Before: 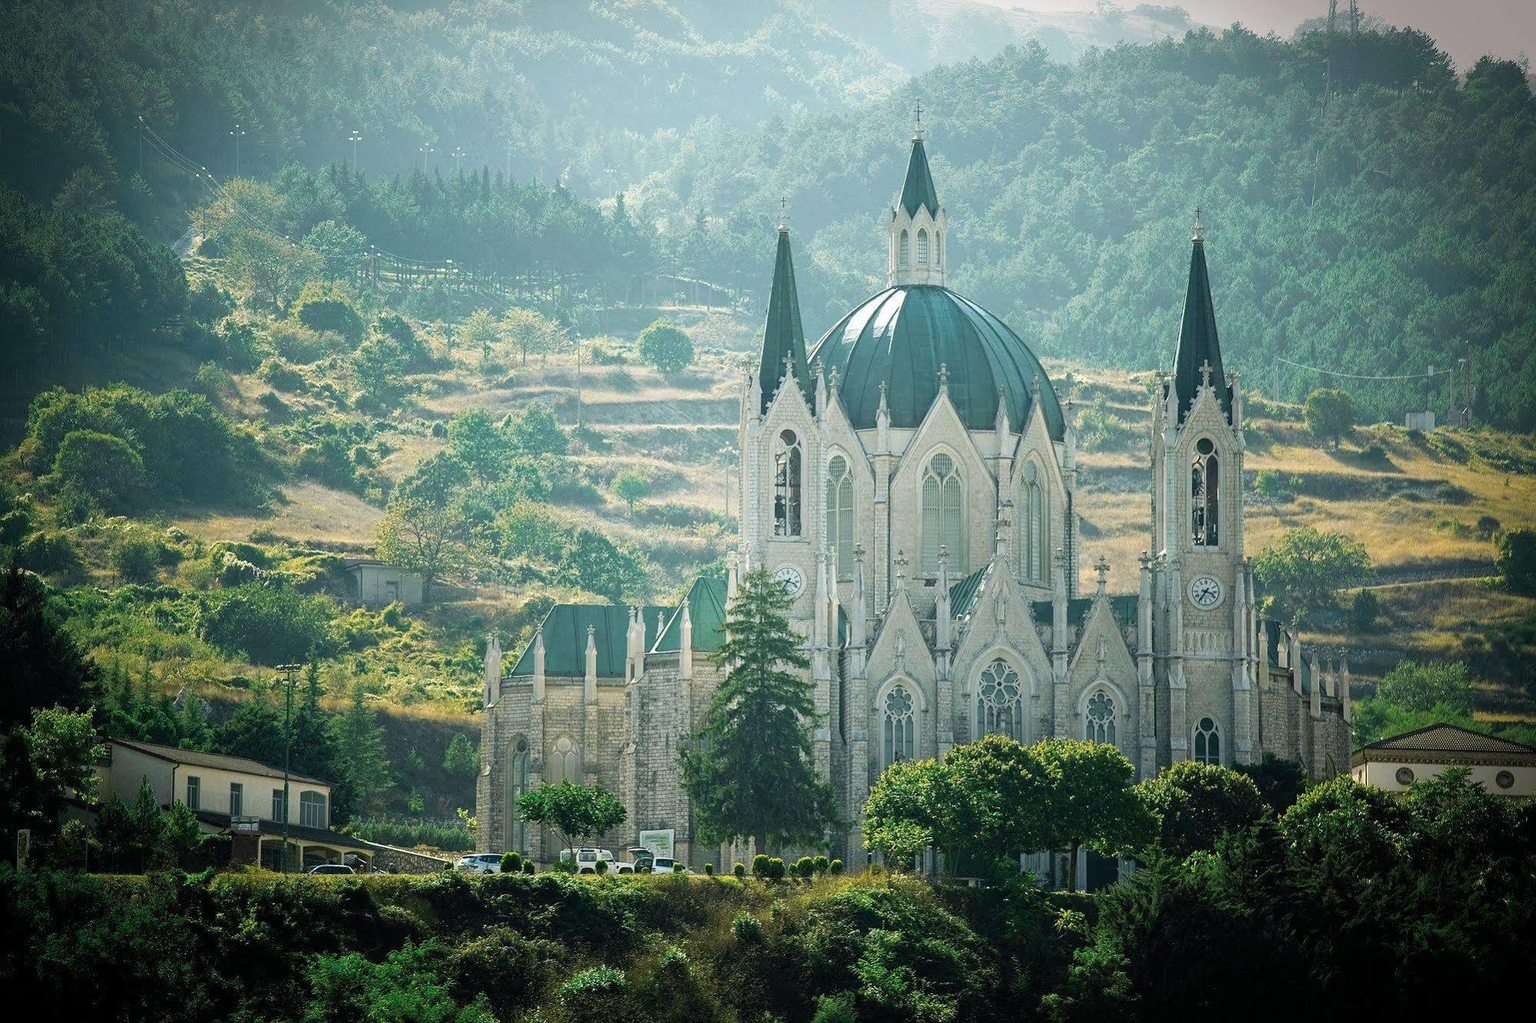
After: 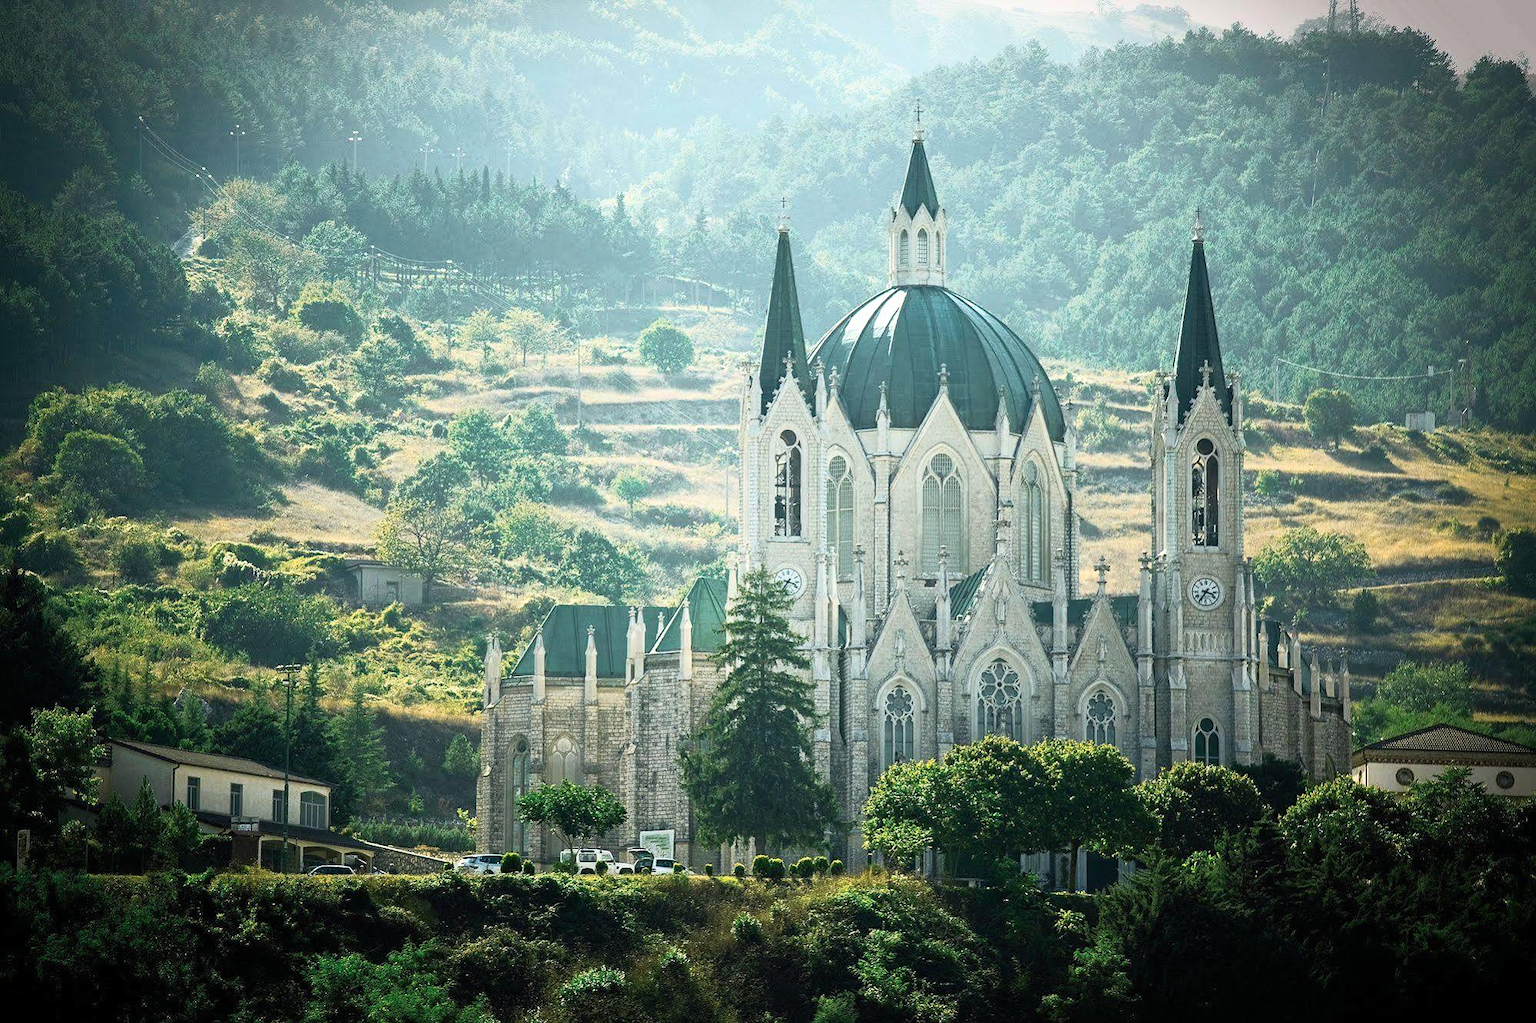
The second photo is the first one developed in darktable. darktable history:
contrast brightness saturation: contrast 0.15, brightness 0.05
base curve: curves: ch0 [(0, 0) (0.257, 0.25) (0.482, 0.586) (0.757, 0.871) (1, 1)]
